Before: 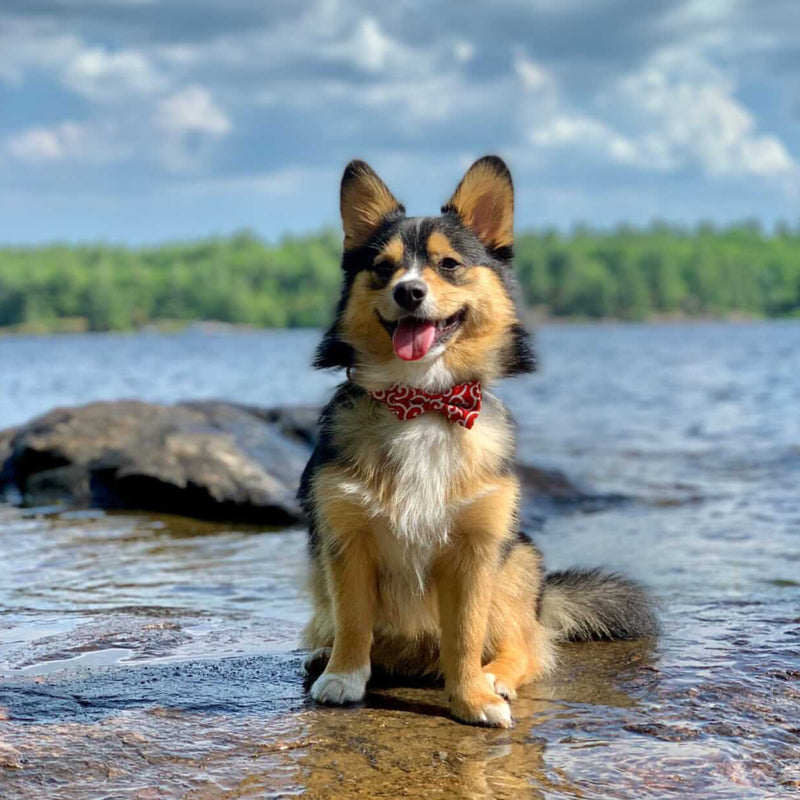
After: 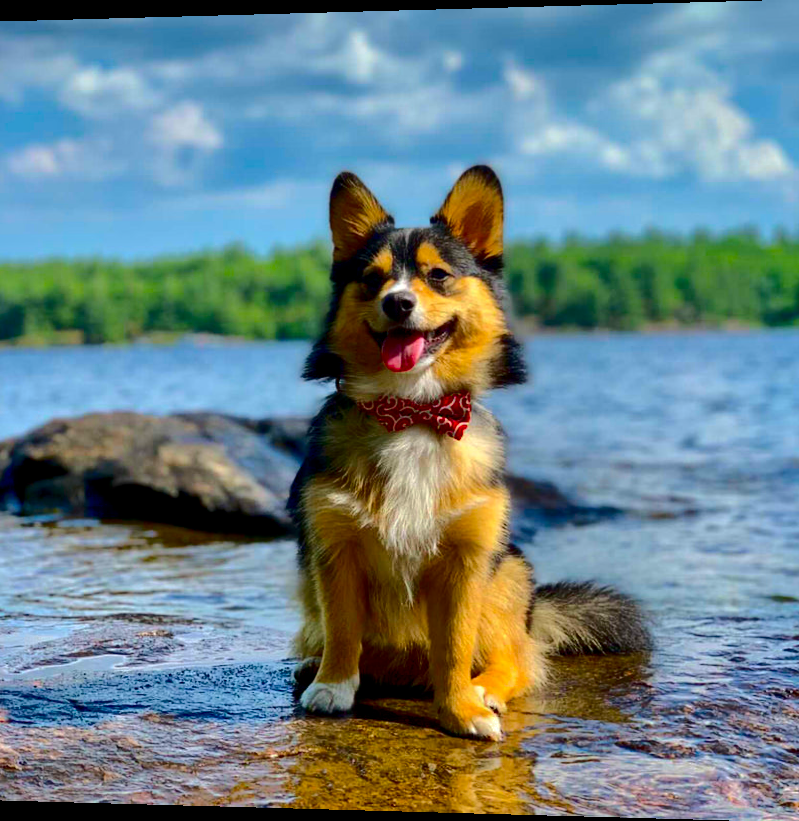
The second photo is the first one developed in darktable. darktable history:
contrast brightness saturation: contrast 0.24, brightness -0.24, saturation 0.14
shadows and highlights: shadows 40, highlights -60
exposure: black level correction 0.002, compensate highlight preservation false
color balance rgb: perceptual saturation grading › global saturation 25%, perceptual brilliance grading › mid-tones 10%, perceptual brilliance grading › shadows 15%, global vibrance 20%
tone equalizer: on, module defaults
rotate and perspective: lens shift (horizontal) -0.055, automatic cropping off
